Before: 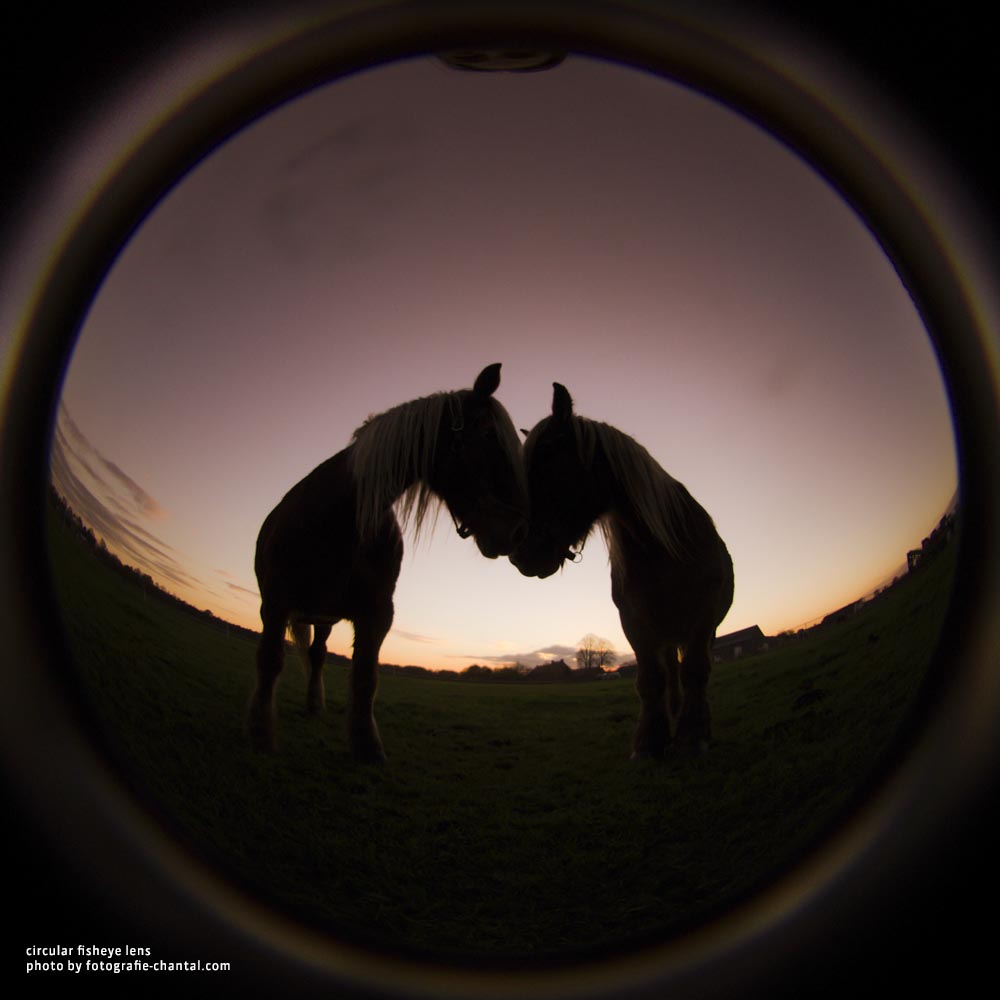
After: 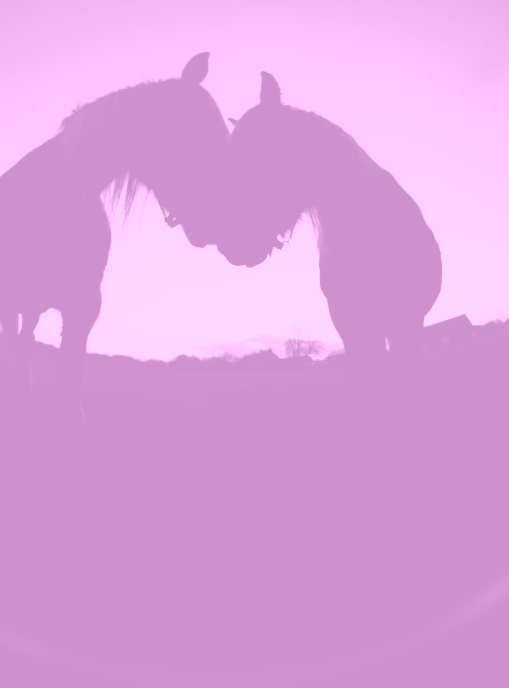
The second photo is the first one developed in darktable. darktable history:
colorize: hue 331.2°, saturation 69%, source mix 30.28%, lightness 69.02%, version 1
sigmoid: skew -0.2, preserve hue 0%, red attenuation 0.1, red rotation 0.035, green attenuation 0.1, green rotation -0.017, blue attenuation 0.15, blue rotation -0.052, base primaries Rec2020
crop and rotate: left 29.237%, top 31.152%, right 19.807%
rotate and perspective: crop left 0, crop top 0
